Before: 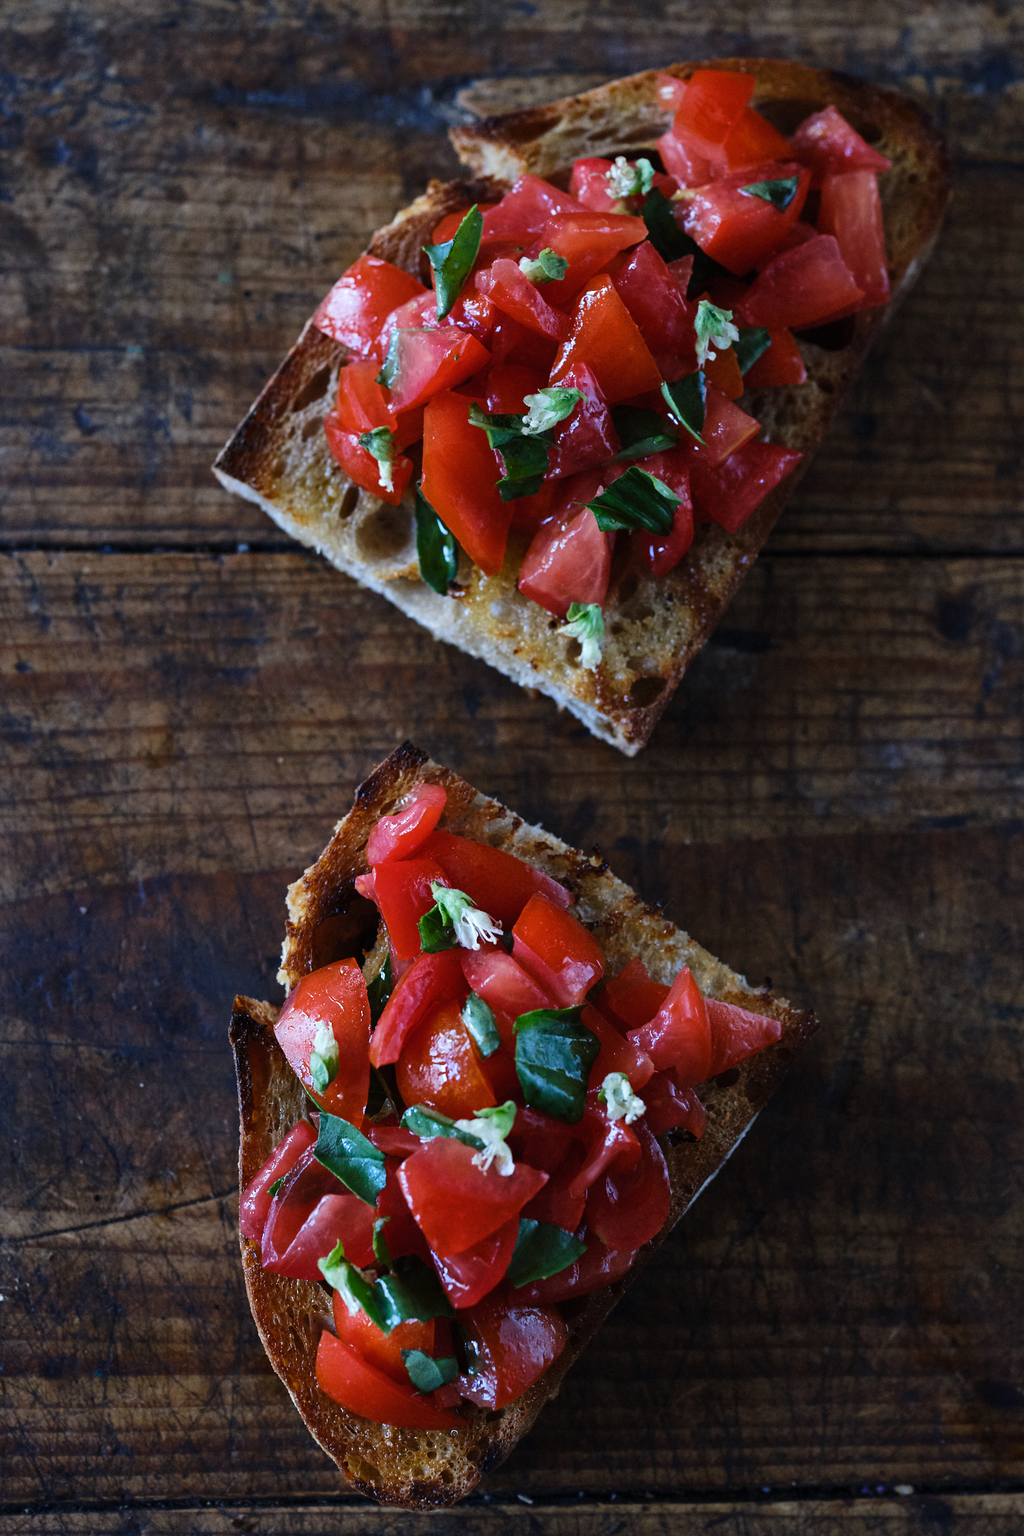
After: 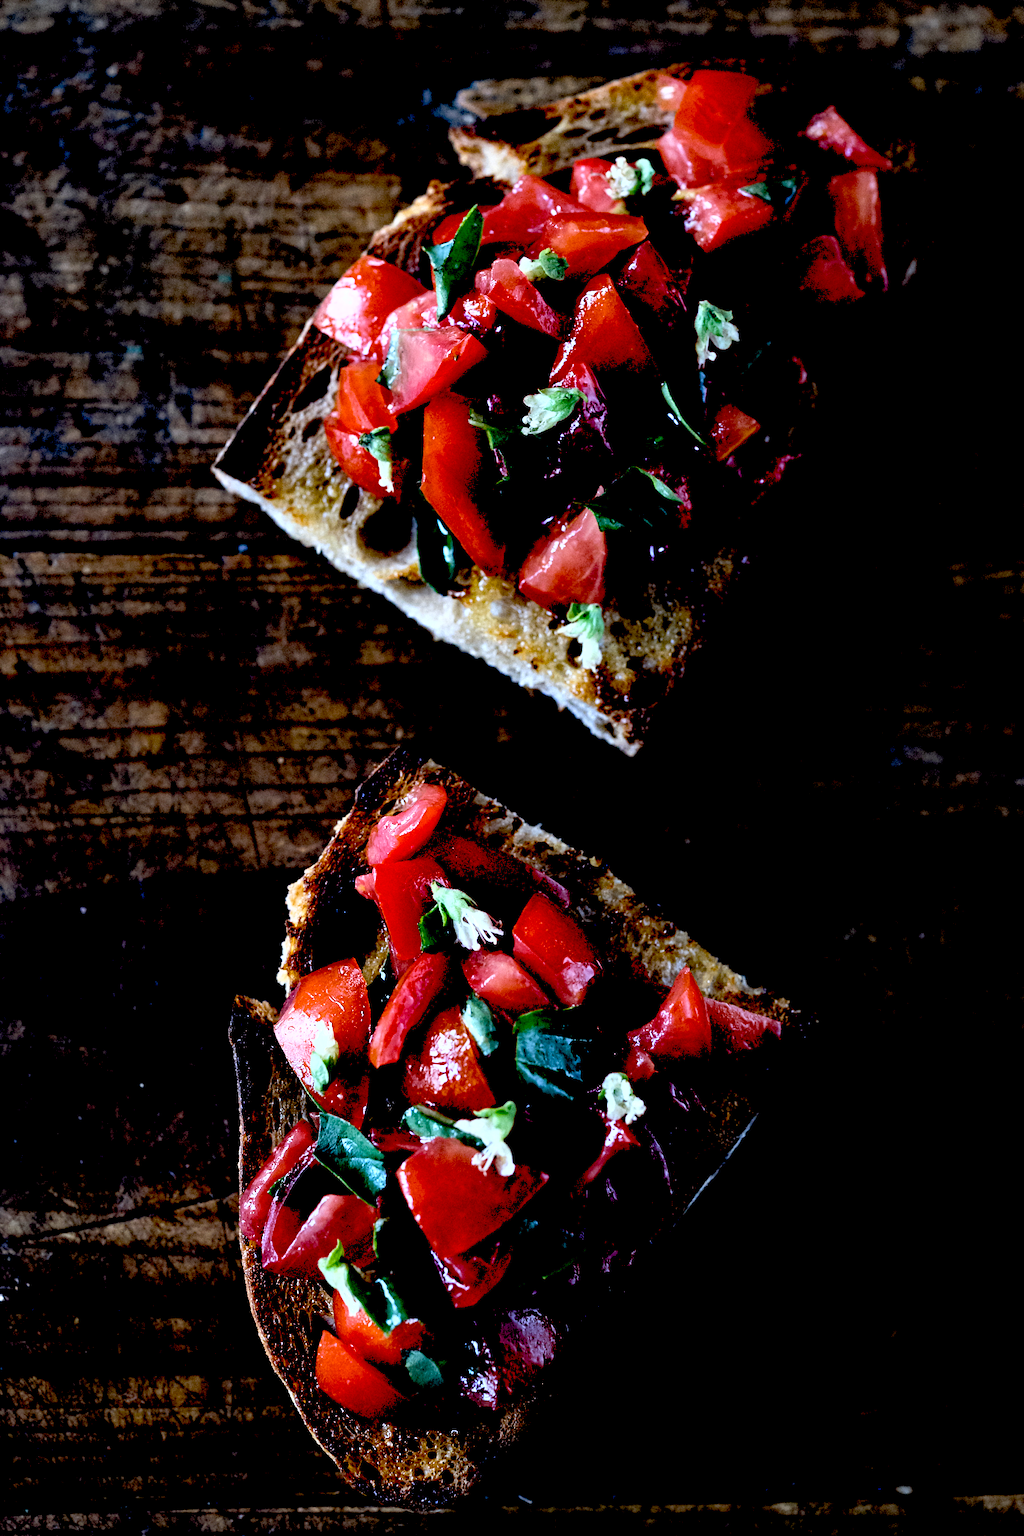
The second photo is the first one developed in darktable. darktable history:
tone curve: curves: ch0 [(0, 0) (0.003, 0.032) (0.011, 0.036) (0.025, 0.049) (0.044, 0.075) (0.069, 0.112) (0.1, 0.151) (0.136, 0.197) (0.177, 0.241) (0.224, 0.295) (0.277, 0.355) (0.335, 0.429) (0.399, 0.512) (0.468, 0.607) (0.543, 0.702) (0.623, 0.796) (0.709, 0.903) (0.801, 0.987) (0.898, 0.997) (1, 1)], color space Lab, independent channels, preserve colors none
exposure: black level correction 0.047, exposure 0.013 EV, compensate highlight preservation false
